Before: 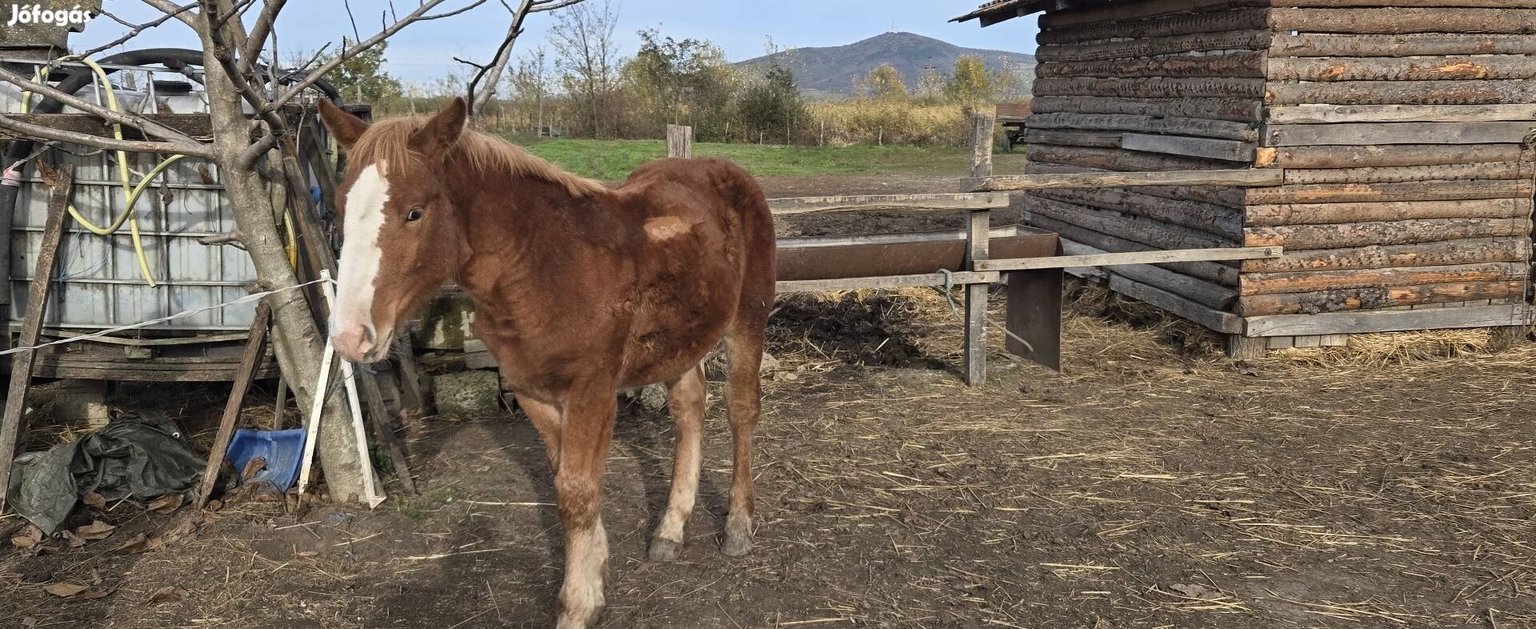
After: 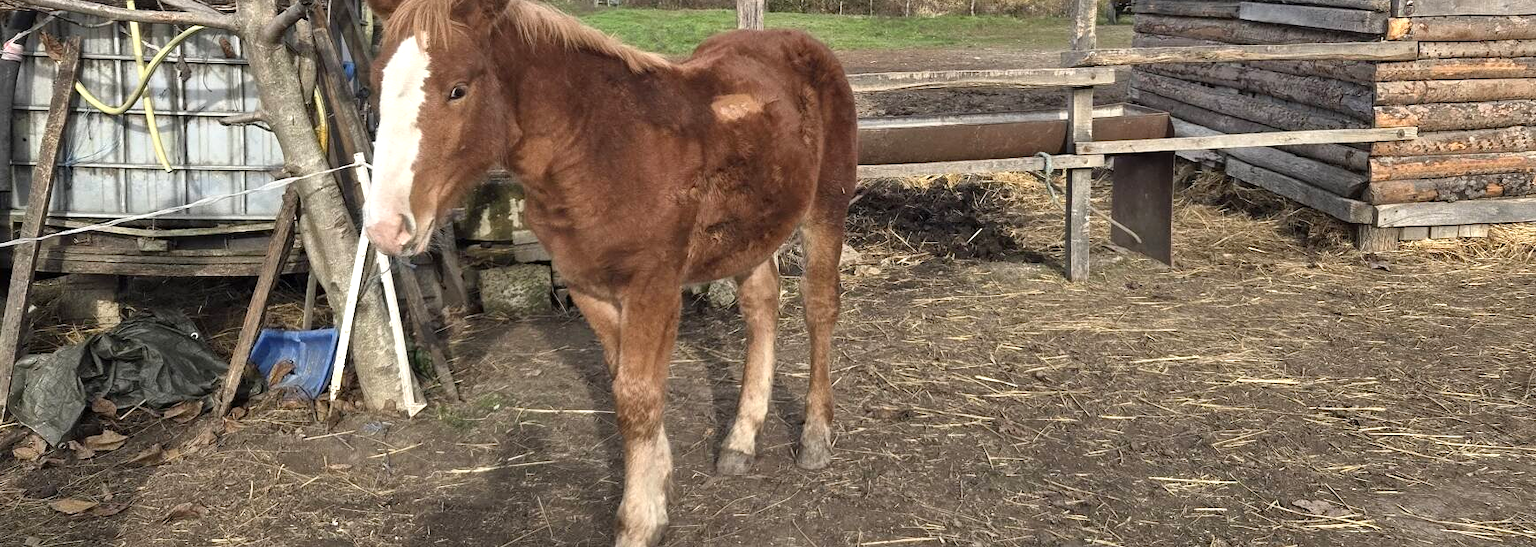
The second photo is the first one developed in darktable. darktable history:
crop: top 20.916%, right 9.437%, bottom 0.316%
exposure: black level correction 0.001, exposure 0.5 EV, compensate exposure bias true, compensate highlight preservation false
